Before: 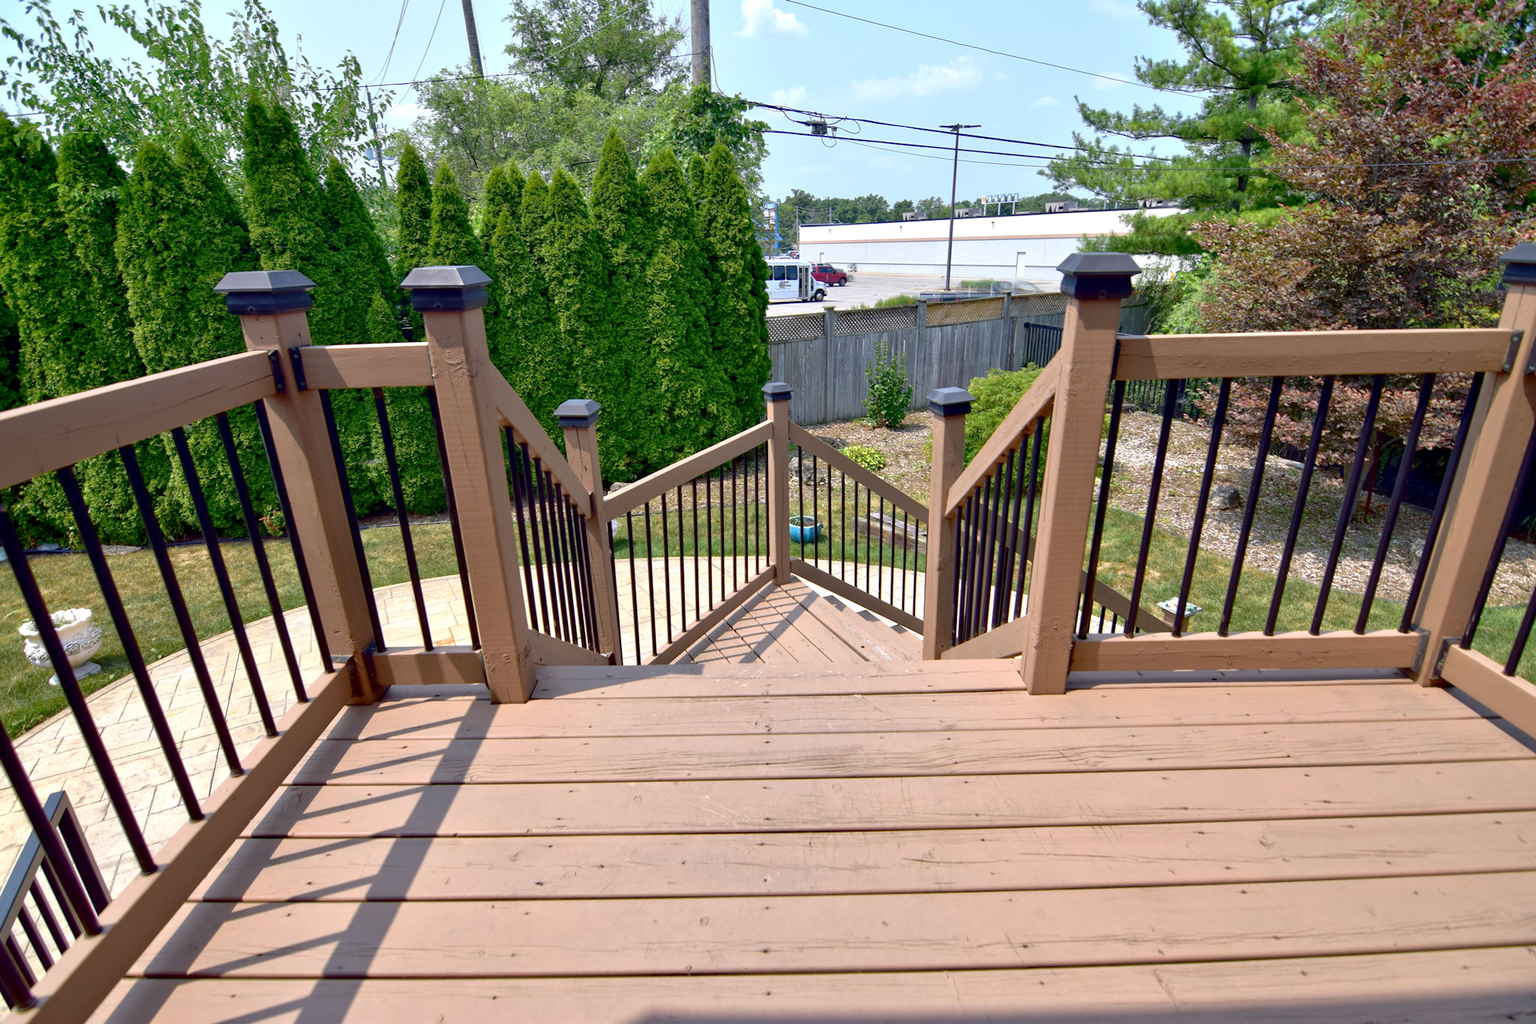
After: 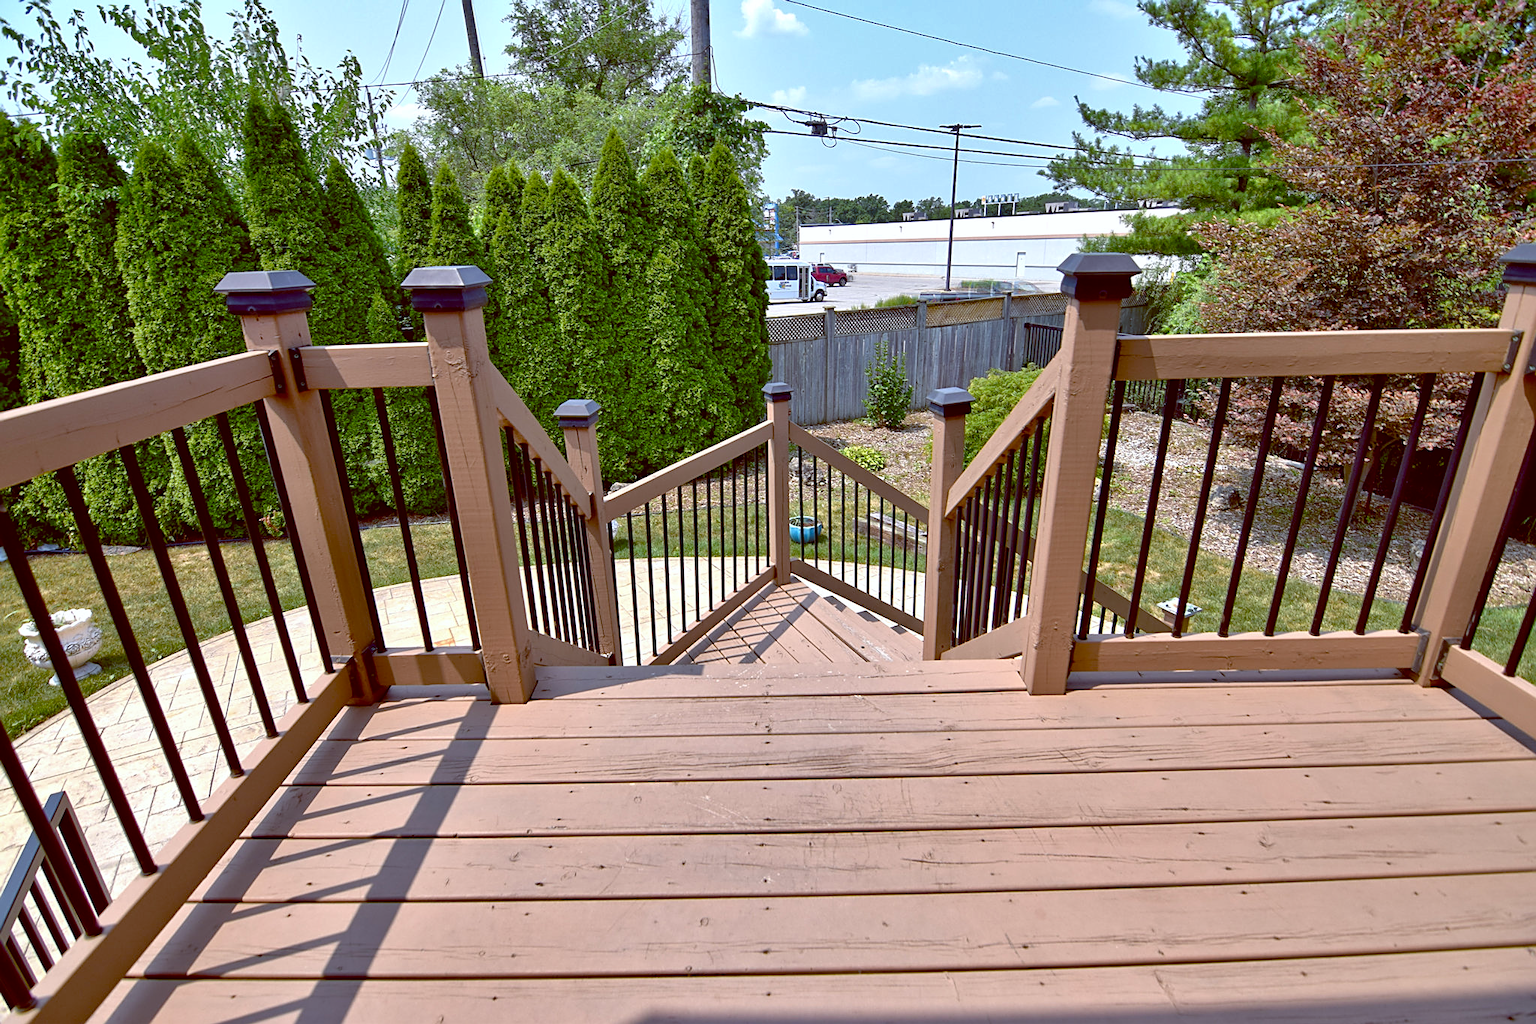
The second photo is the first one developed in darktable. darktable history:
shadows and highlights: low approximation 0.01, soften with gaussian
color balance: lift [1, 1.015, 1.004, 0.985], gamma [1, 0.958, 0.971, 1.042], gain [1, 0.956, 0.977, 1.044]
exposure: black level correction 0.001, compensate highlight preservation false
sharpen: on, module defaults
